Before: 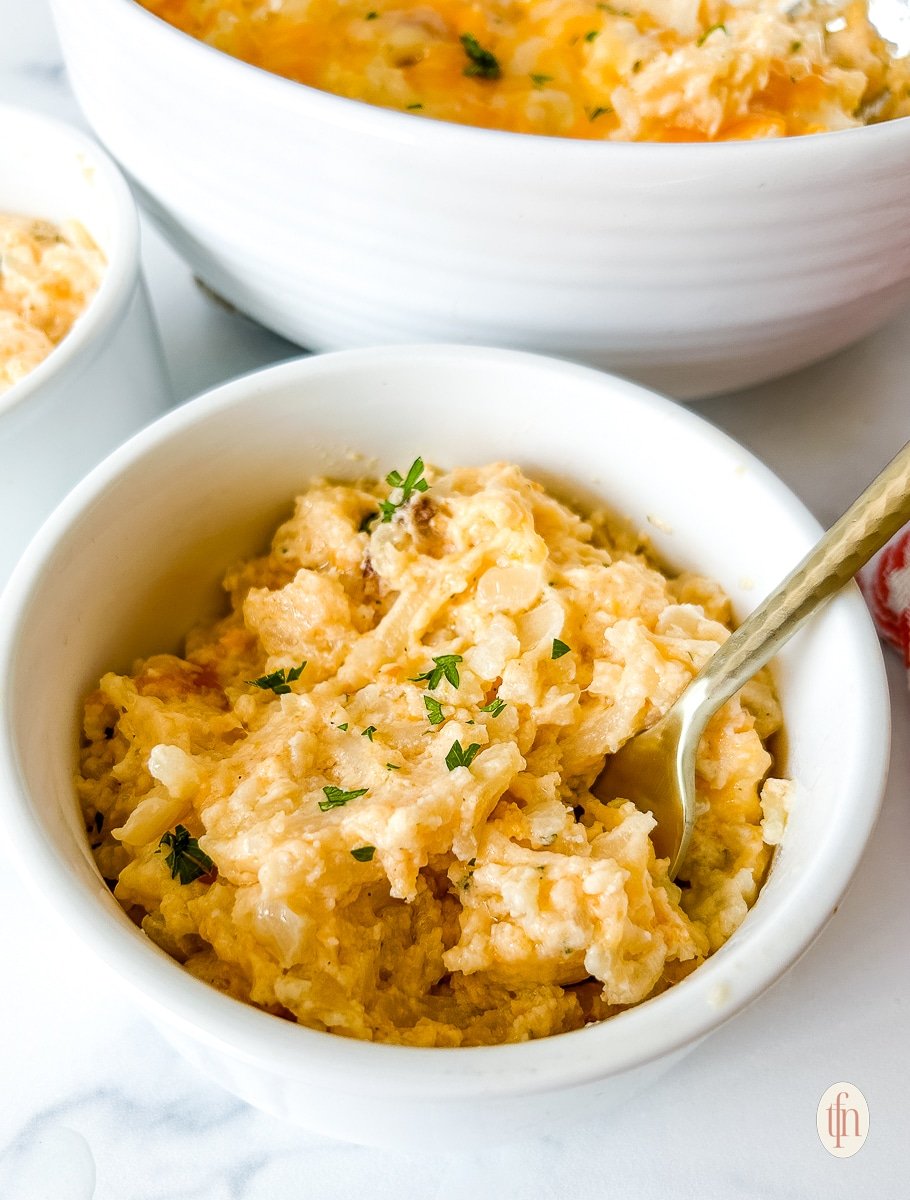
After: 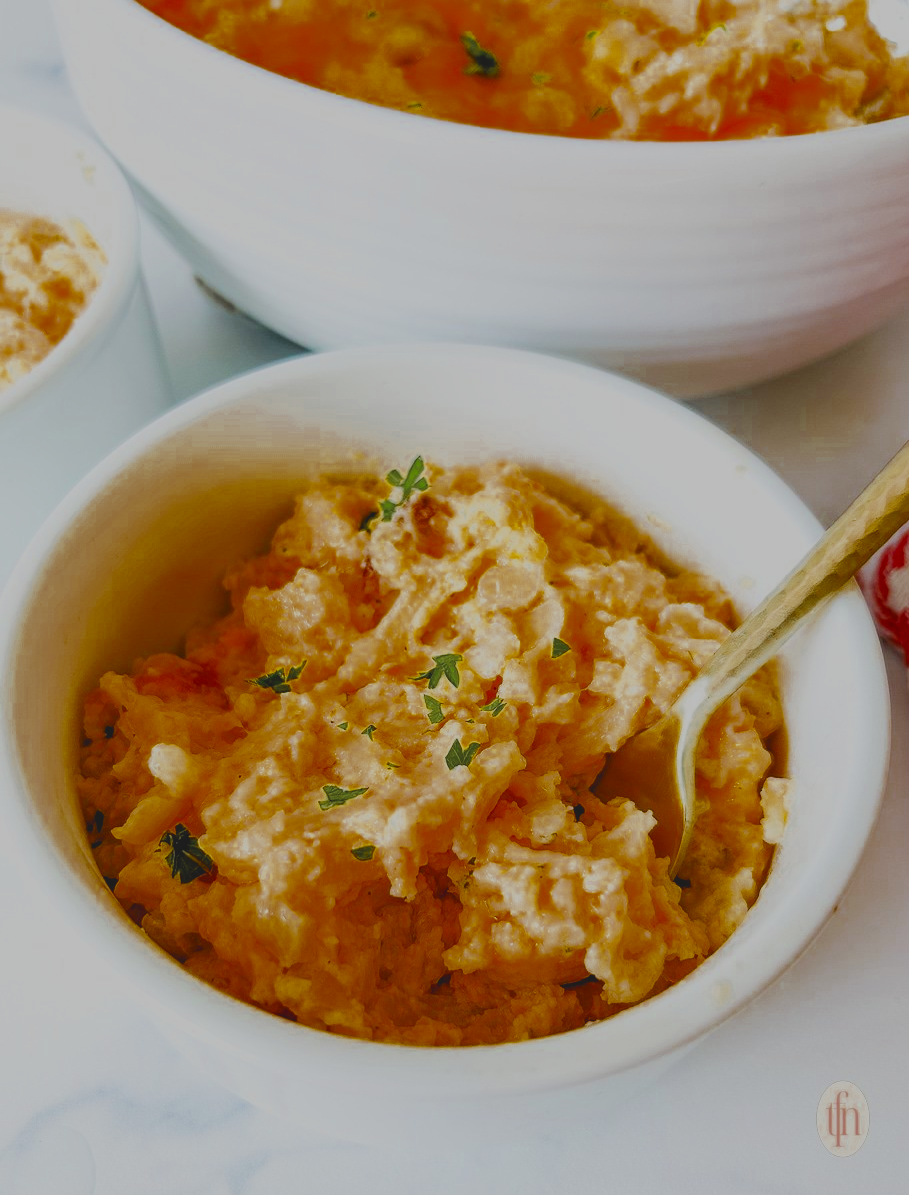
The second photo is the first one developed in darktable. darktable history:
color zones: curves: ch0 [(0.11, 0.396) (0.195, 0.36) (0.25, 0.5) (0.303, 0.412) (0.357, 0.544) (0.75, 0.5) (0.967, 0.328)]; ch1 [(0, 0.468) (0.112, 0.512) (0.202, 0.6) (0.25, 0.5) (0.307, 0.352) (0.357, 0.544) (0.75, 0.5) (0.963, 0.524)], mix 30.28%
crop: top 0.148%, bottom 0.206%
filmic rgb: black relative exposure -7.11 EV, white relative exposure 5.37 EV, threshold 3.03 EV, hardness 3.02, enable highlight reconstruction true
contrast brightness saturation: contrast -0.208, saturation 0.186
